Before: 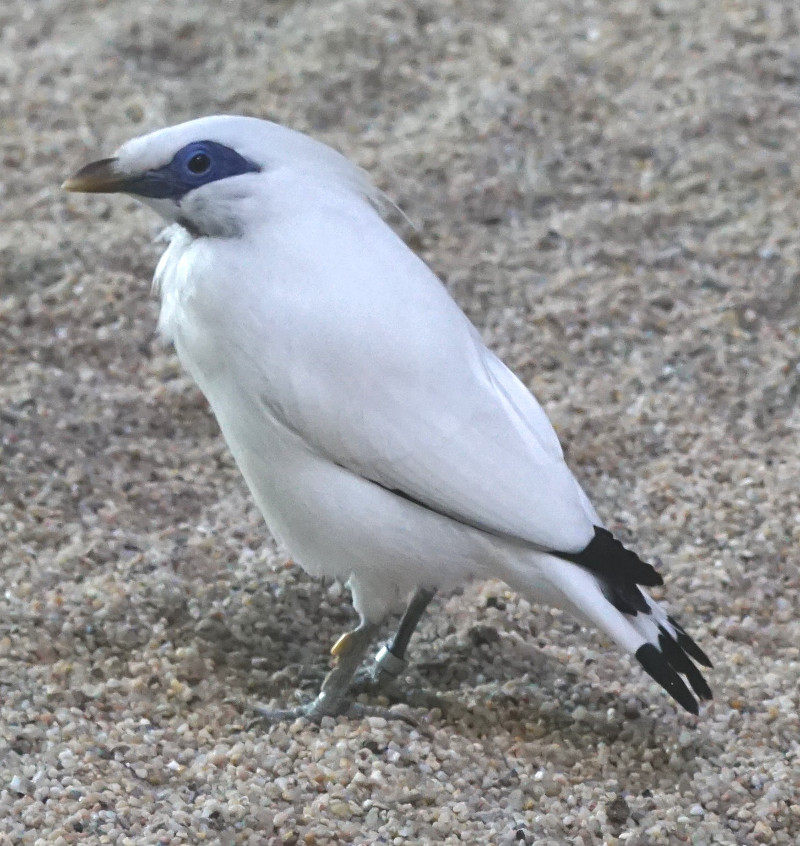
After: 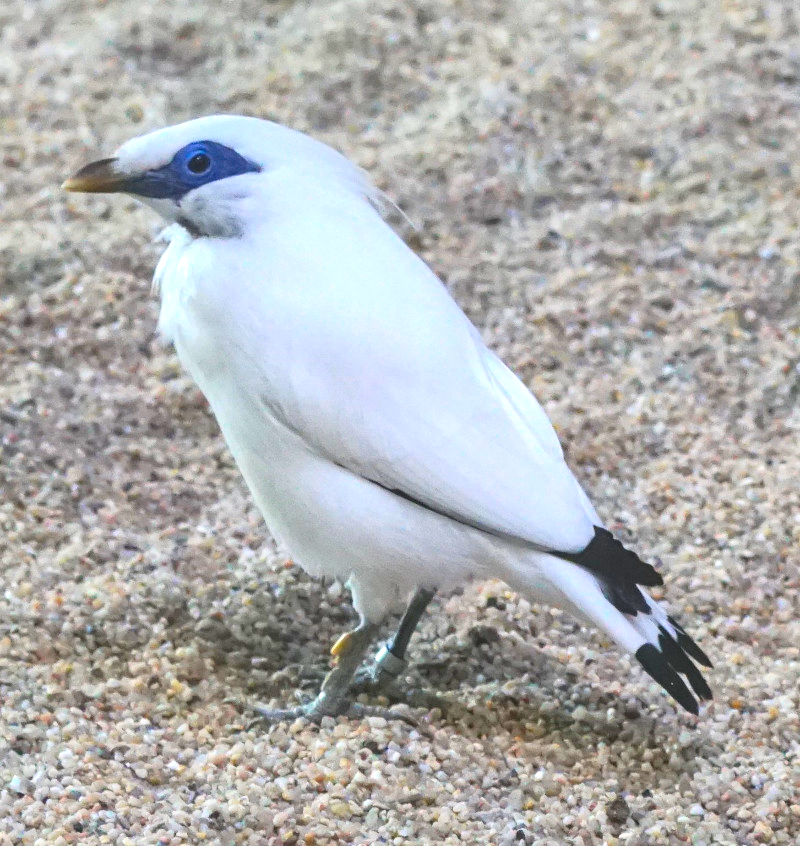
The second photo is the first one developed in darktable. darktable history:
local contrast: on, module defaults
contrast brightness saturation: contrast 0.197, brightness 0.197, saturation 0.786
